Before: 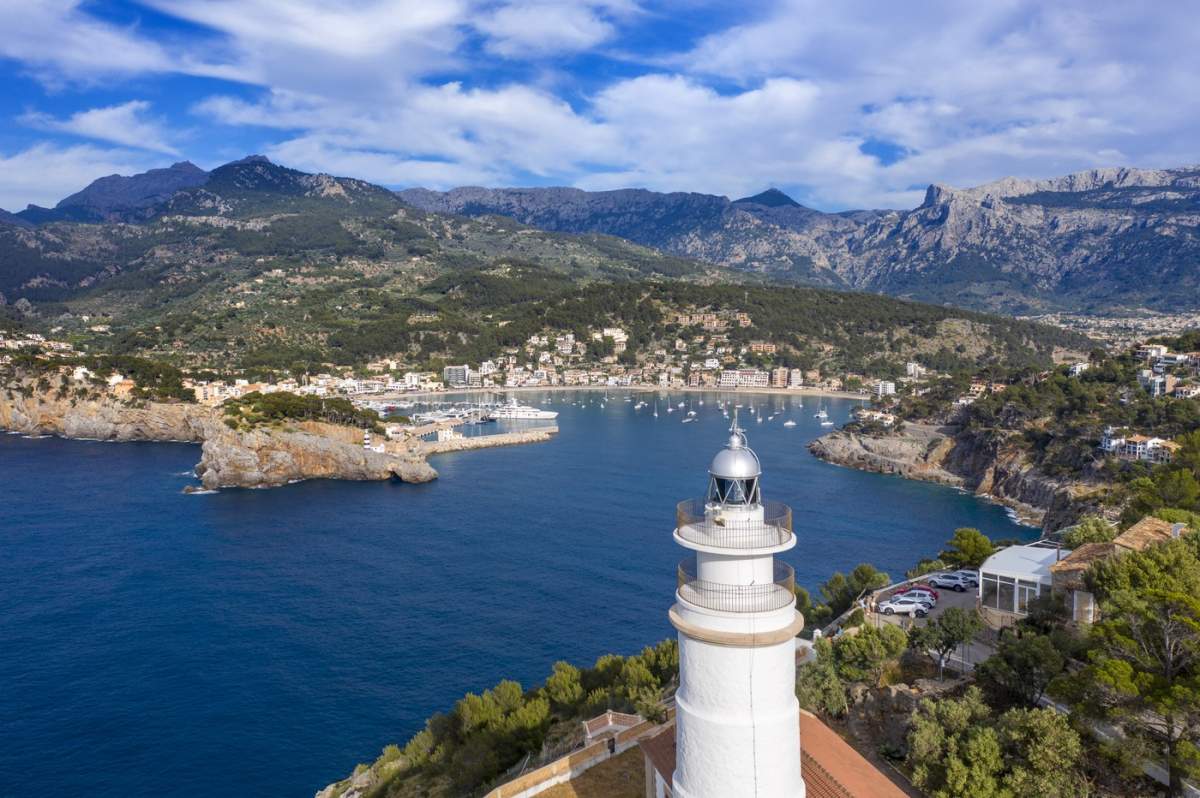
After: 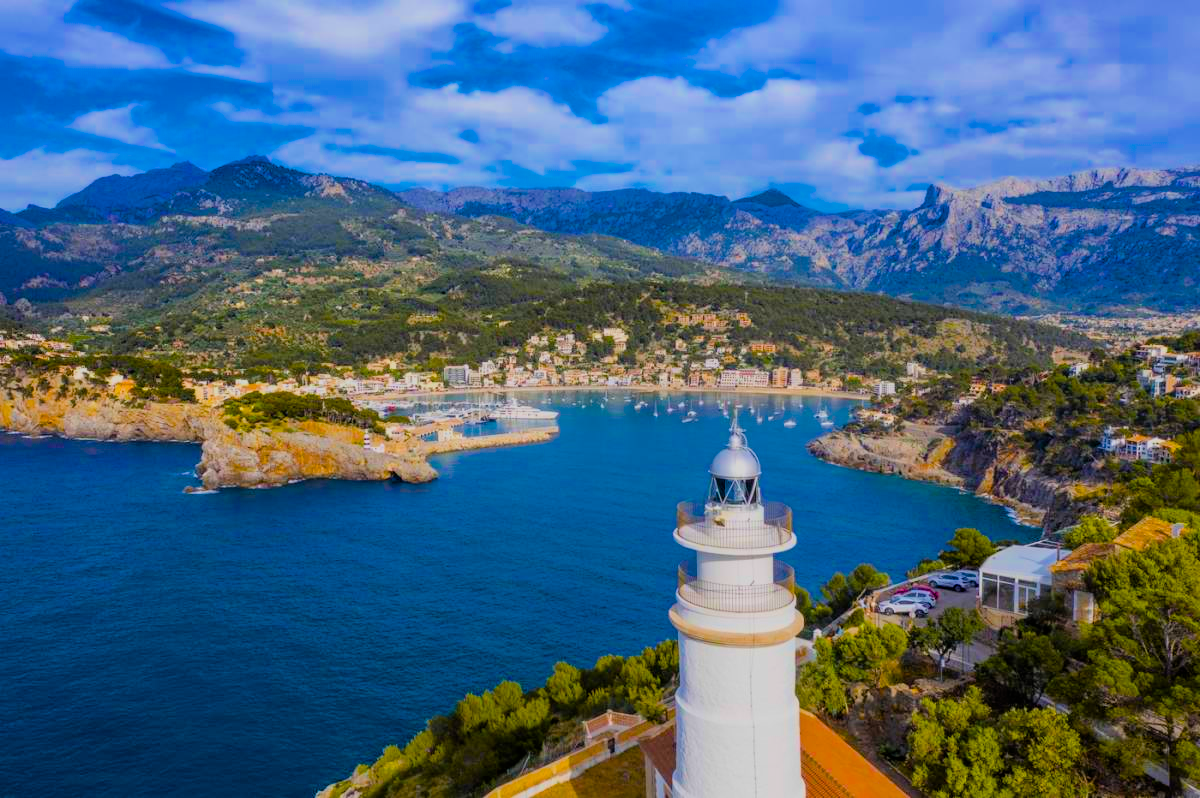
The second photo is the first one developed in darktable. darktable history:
color balance rgb: linear chroma grading › global chroma 42%, perceptual saturation grading › global saturation 42%, global vibrance 33%
filmic rgb: black relative exposure -7.65 EV, white relative exposure 4.56 EV, hardness 3.61, color science v6 (2022)
